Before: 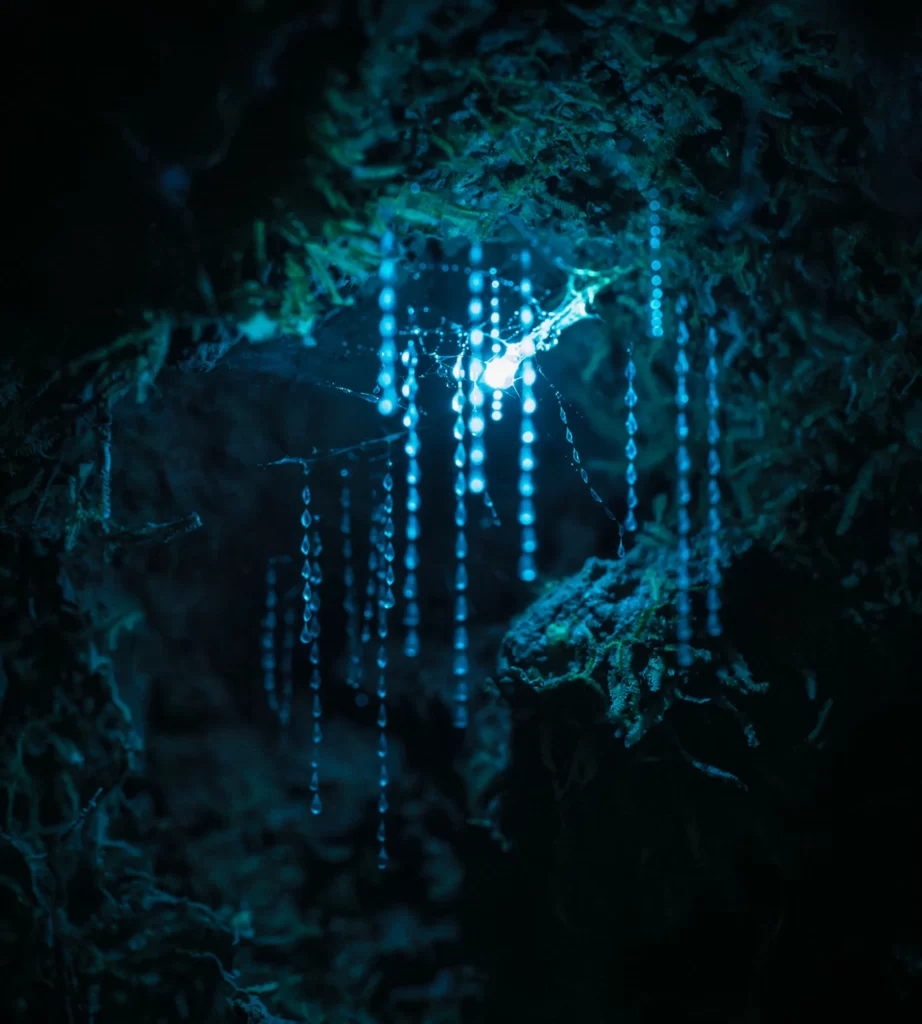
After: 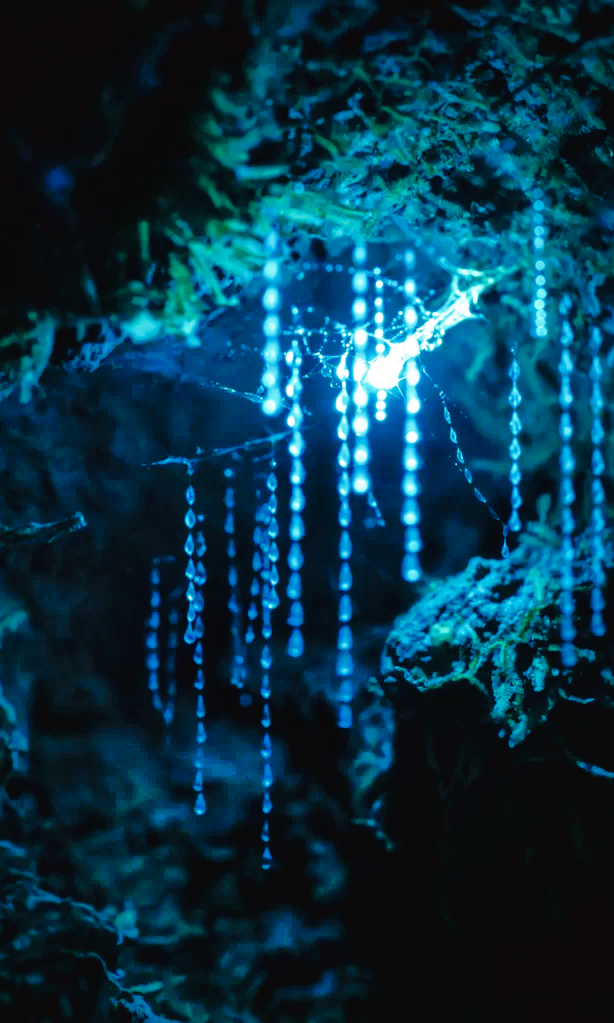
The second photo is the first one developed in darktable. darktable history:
crop and rotate: left 12.648%, right 20.685%
base curve: curves: ch0 [(0, 0.003) (0.001, 0.002) (0.006, 0.004) (0.02, 0.022) (0.048, 0.086) (0.094, 0.234) (0.162, 0.431) (0.258, 0.629) (0.385, 0.8) (0.548, 0.918) (0.751, 0.988) (1, 1)], preserve colors none
shadows and highlights: on, module defaults
